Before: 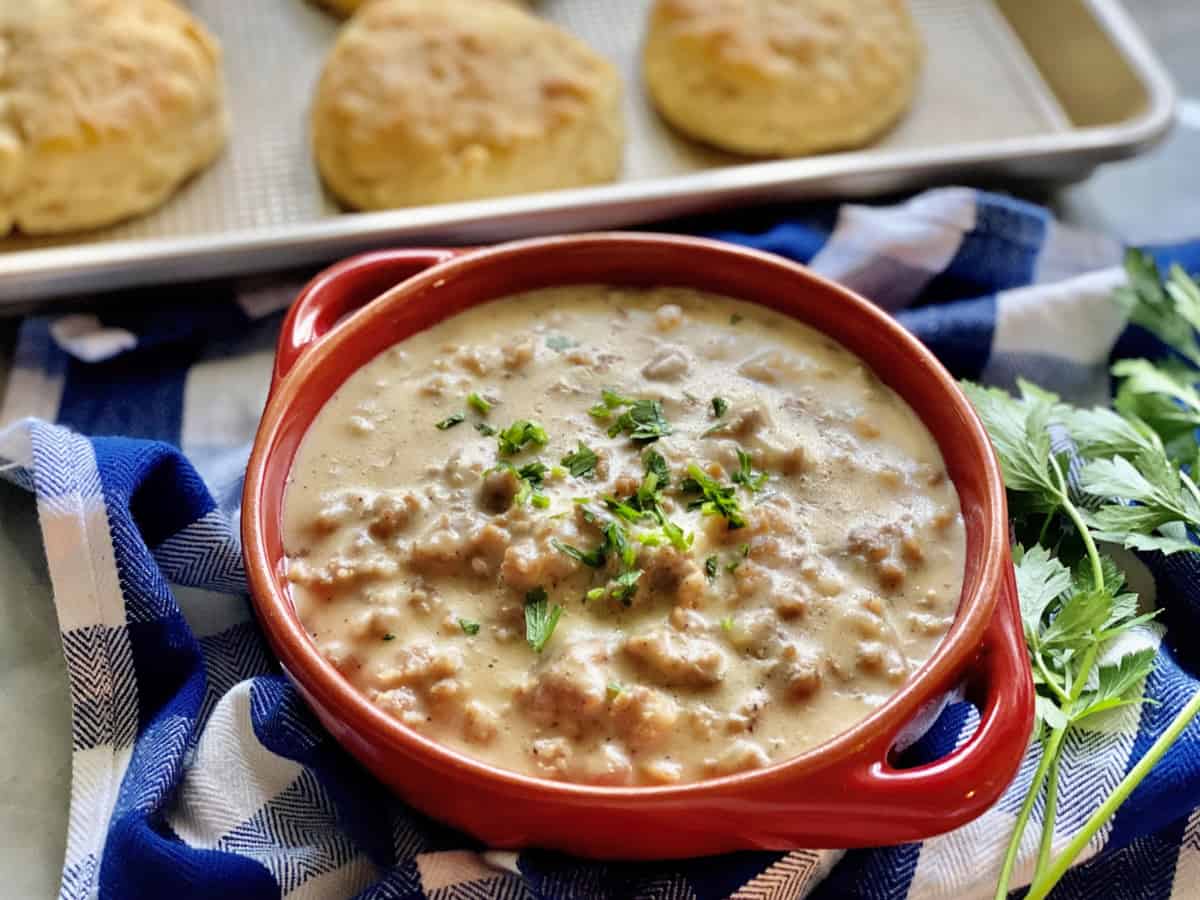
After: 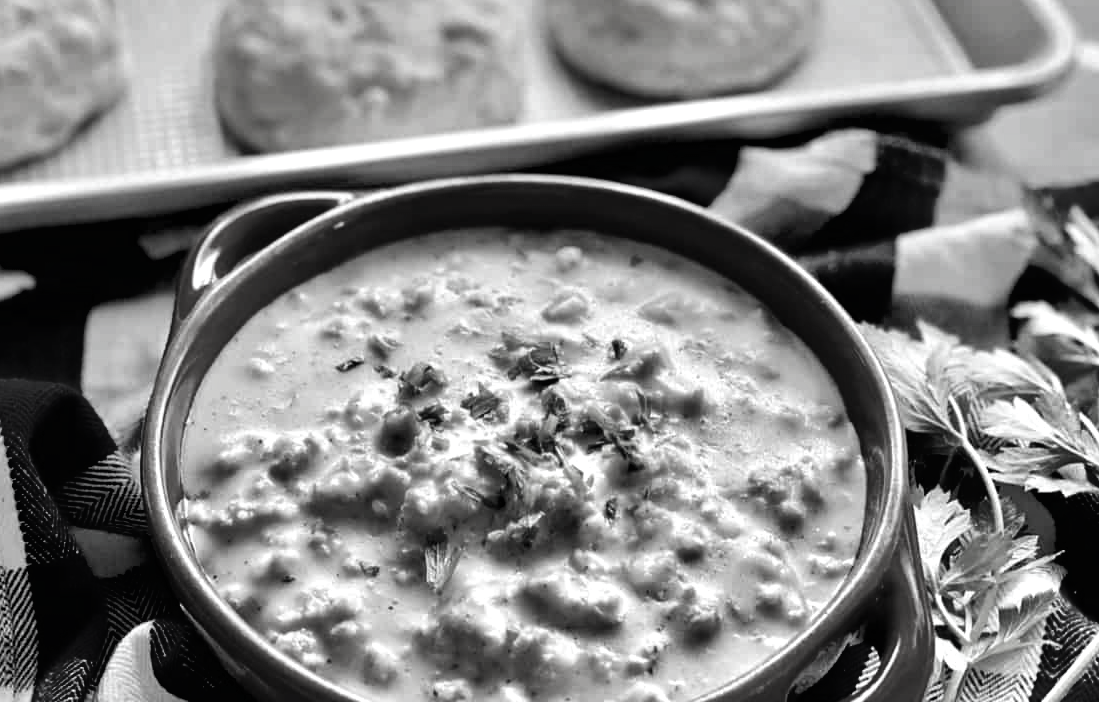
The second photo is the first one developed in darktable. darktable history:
contrast brightness saturation: saturation -0.987
color balance rgb: shadows lift › chroma 1.034%, shadows lift › hue 214.83°, global offset › chroma 0.102%, global offset › hue 253.49°, perceptual saturation grading › global saturation 29.943%, perceptual brilliance grading › highlights 16.36%, perceptual brilliance grading › mid-tones 6.648%, perceptual brilliance grading › shadows -15.318%, saturation formula JzAzBz (2021)
color calibration: illuminant F (fluorescent), F source F9 (Cool White Deluxe 4150 K) – high CRI, x 0.374, y 0.373, temperature 4152.97 K
crop: left 8.373%, top 6.537%, bottom 15.382%
